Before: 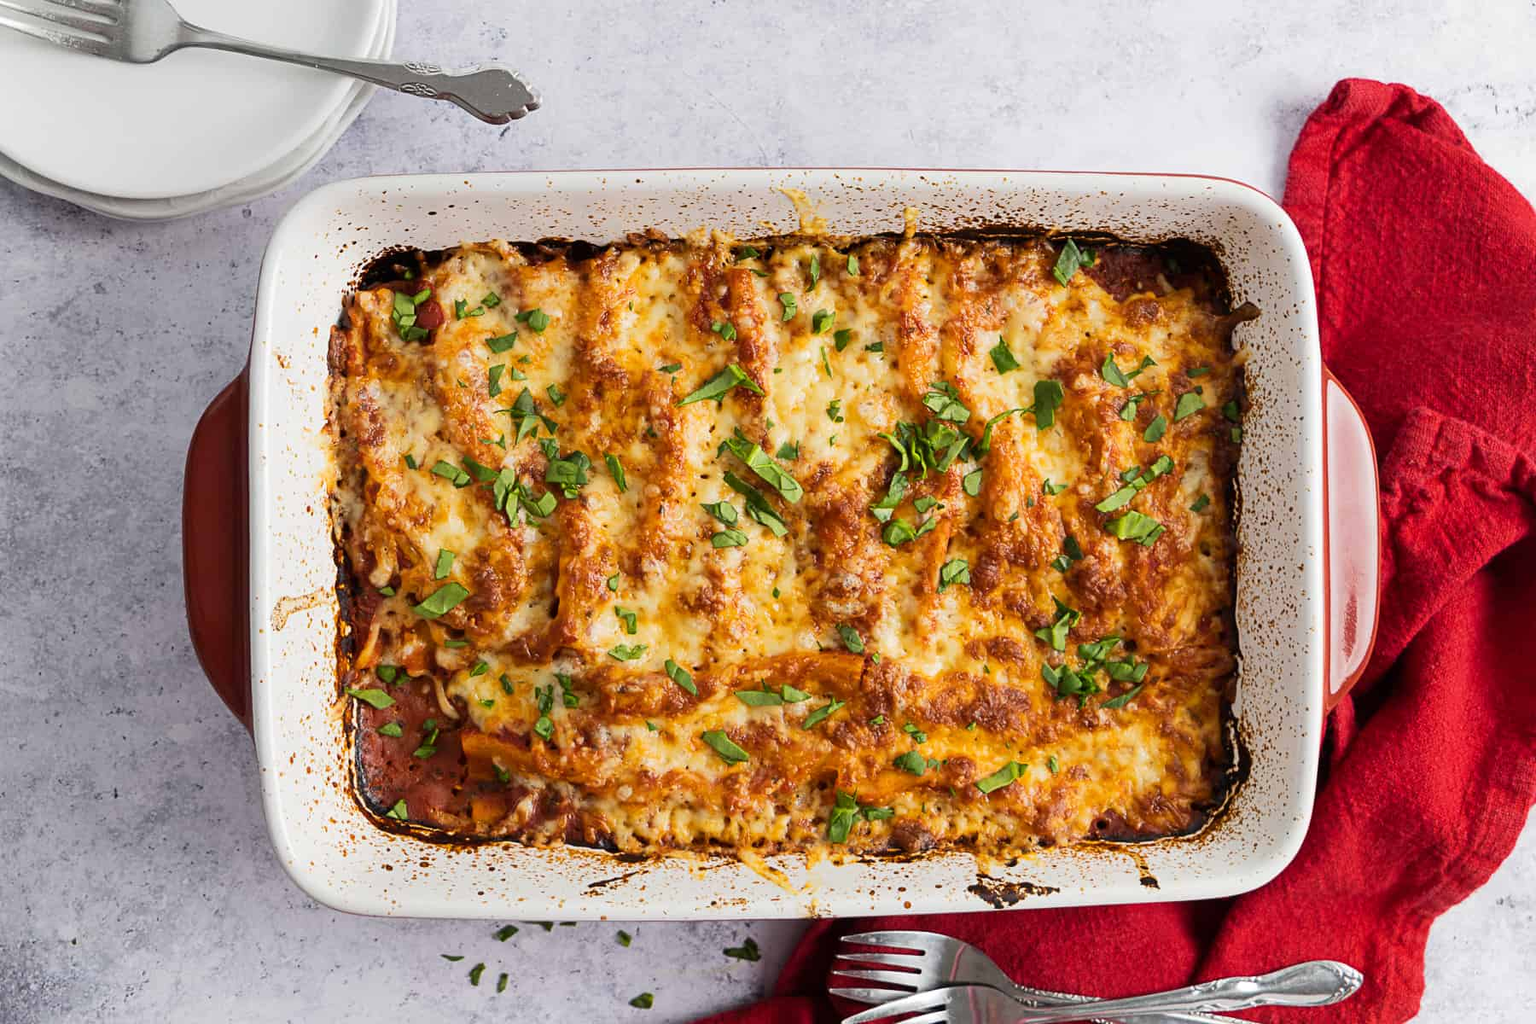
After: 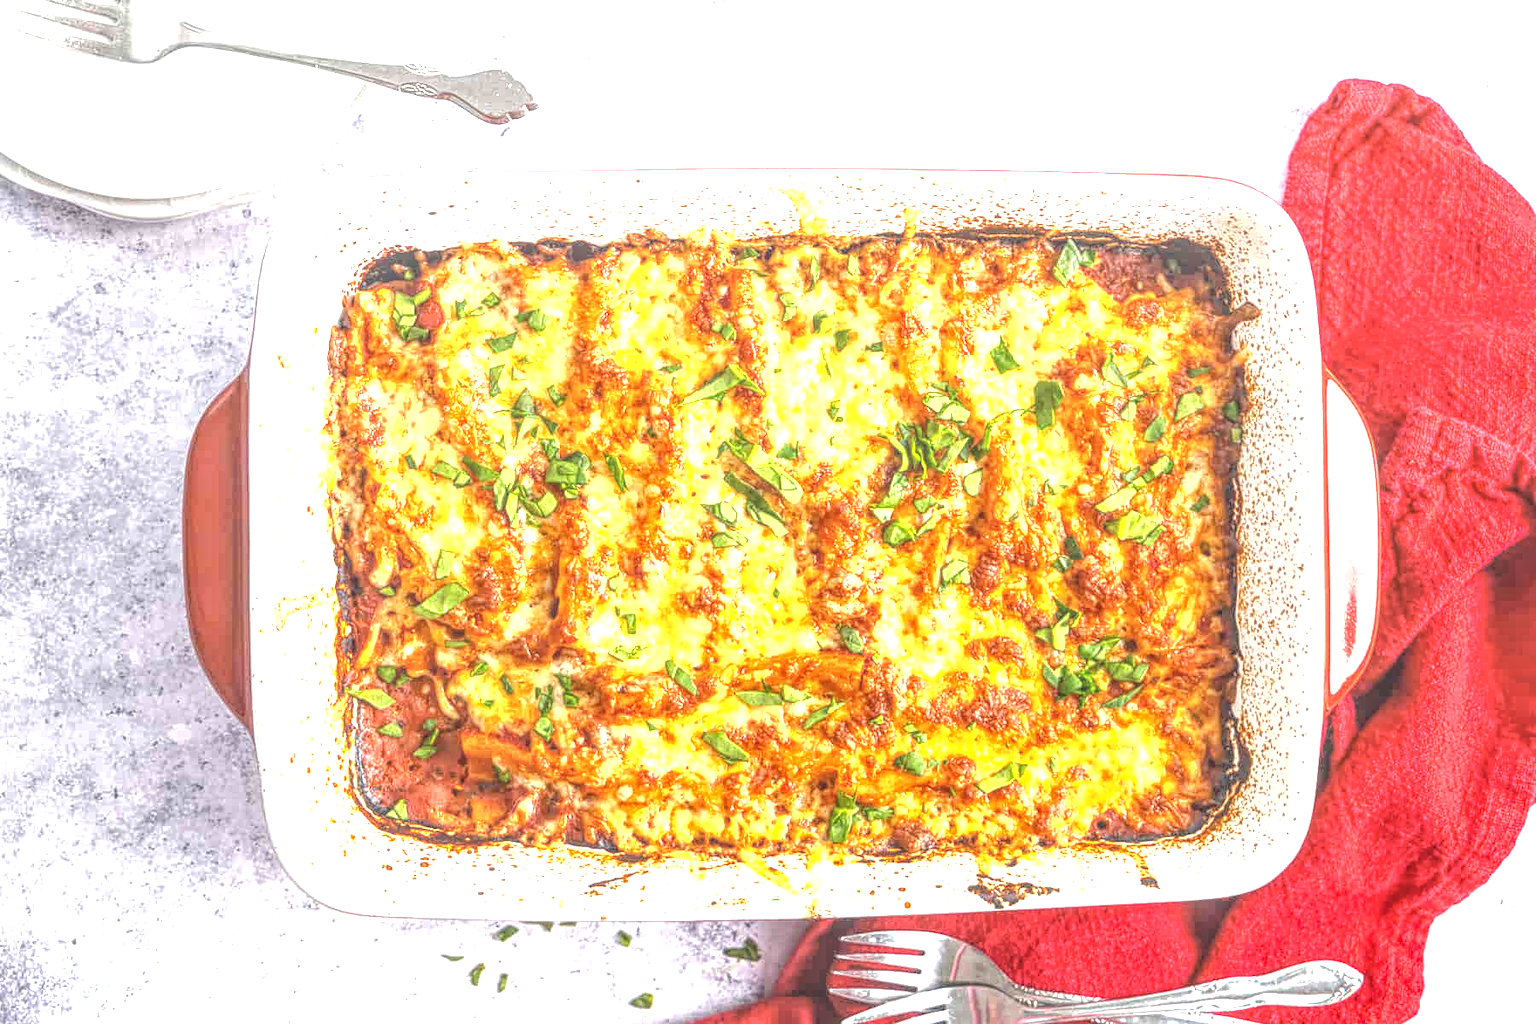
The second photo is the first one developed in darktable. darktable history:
local contrast: highlights 20%, shadows 28%, detail 201%, midtone range 0.2
exposure: black level correction 0, exposure 1.468 EV, compensate highlight preservation false
